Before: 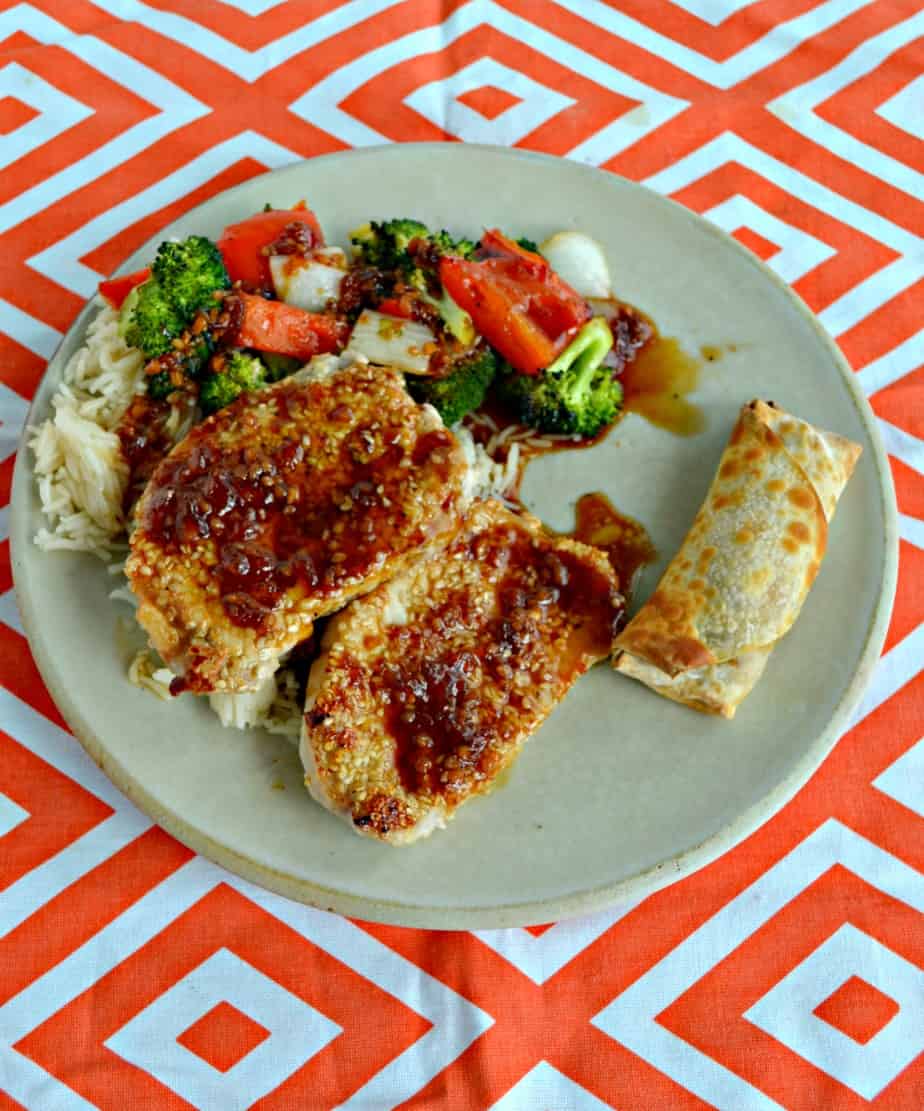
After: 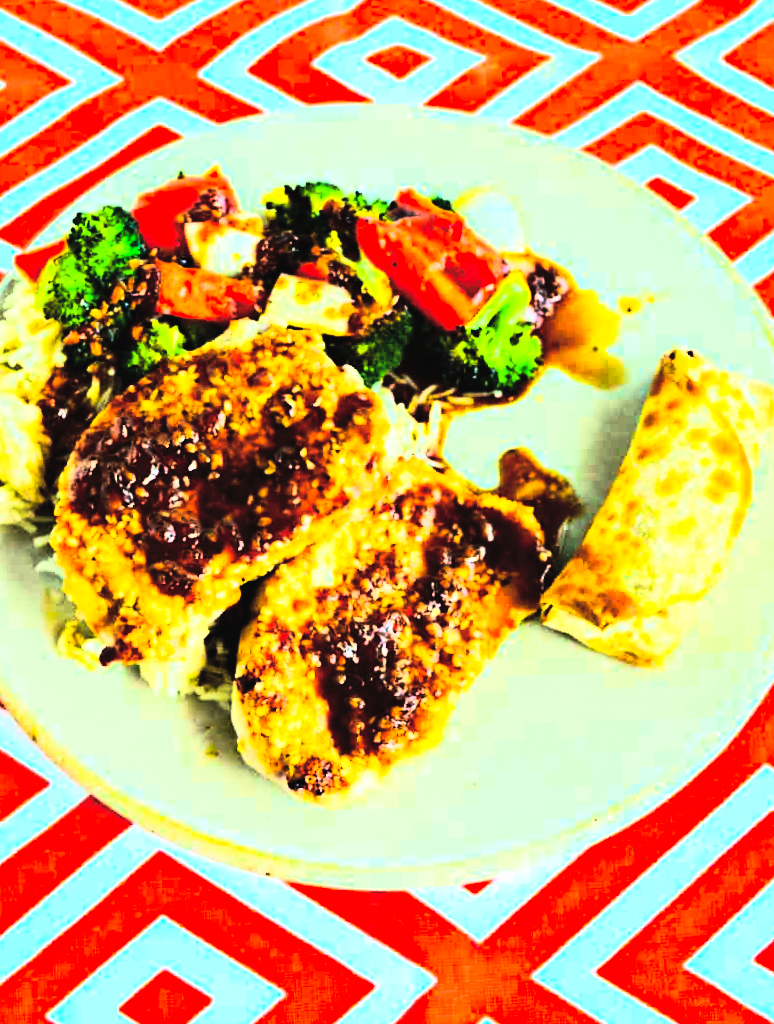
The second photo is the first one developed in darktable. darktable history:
tone equalizer: -8 EV -0.417 EV, -7 EV -0.389 EV, -6 EV -0.333 EV, -5 EV -0.222 EV, -3 EV 0.222 EV, -2 EV 0.333 EV, -1 EV 0.389 EV, +0 EV 0.417 EV, edges refinement/feathering 500, mask exposure compensation -1.57 EV, preserve details no
color balance rgb: global offset › luminance 0.71%, perceptual saturation grading › global saturation -11.5%, perceptual brilliance grading › highlights 17.77%, perceptual brilliance grading › mid-tones 31.71%, perceptual brilliance grading › shadows -31.01%, global vibrance 50%
crop: left 8.026%, right 7.374%
rotate and perspective: rotation -2°, crop left 0.022, crop right 0.978, crop top 0.049, crop bottom 0.951
rgb curve: curves: ch0 [(0, 0) (0.21, 0.15) (0.24, 0.21) (0.5, 0.75) (0.75, 0.96) (0.89, 0.99) (1, 1)]; ch1 [(0, 0.02) (0.21, 0.13) (0.25, 0.2) (0.5, 0.67) (0.75, 0.9) (0.89, 0.97) (1, 1)]; ch2 [(0, 0.02) (0.21, 0.13) (0.25, 0.2) (0.5, 0.67) (0.75, 0.9) (0.89, 0.97) (1, 1)], compensate middle gray true
contrast brightness saturation: contrast 0.07, brightness 0.18, saturation 0.4
